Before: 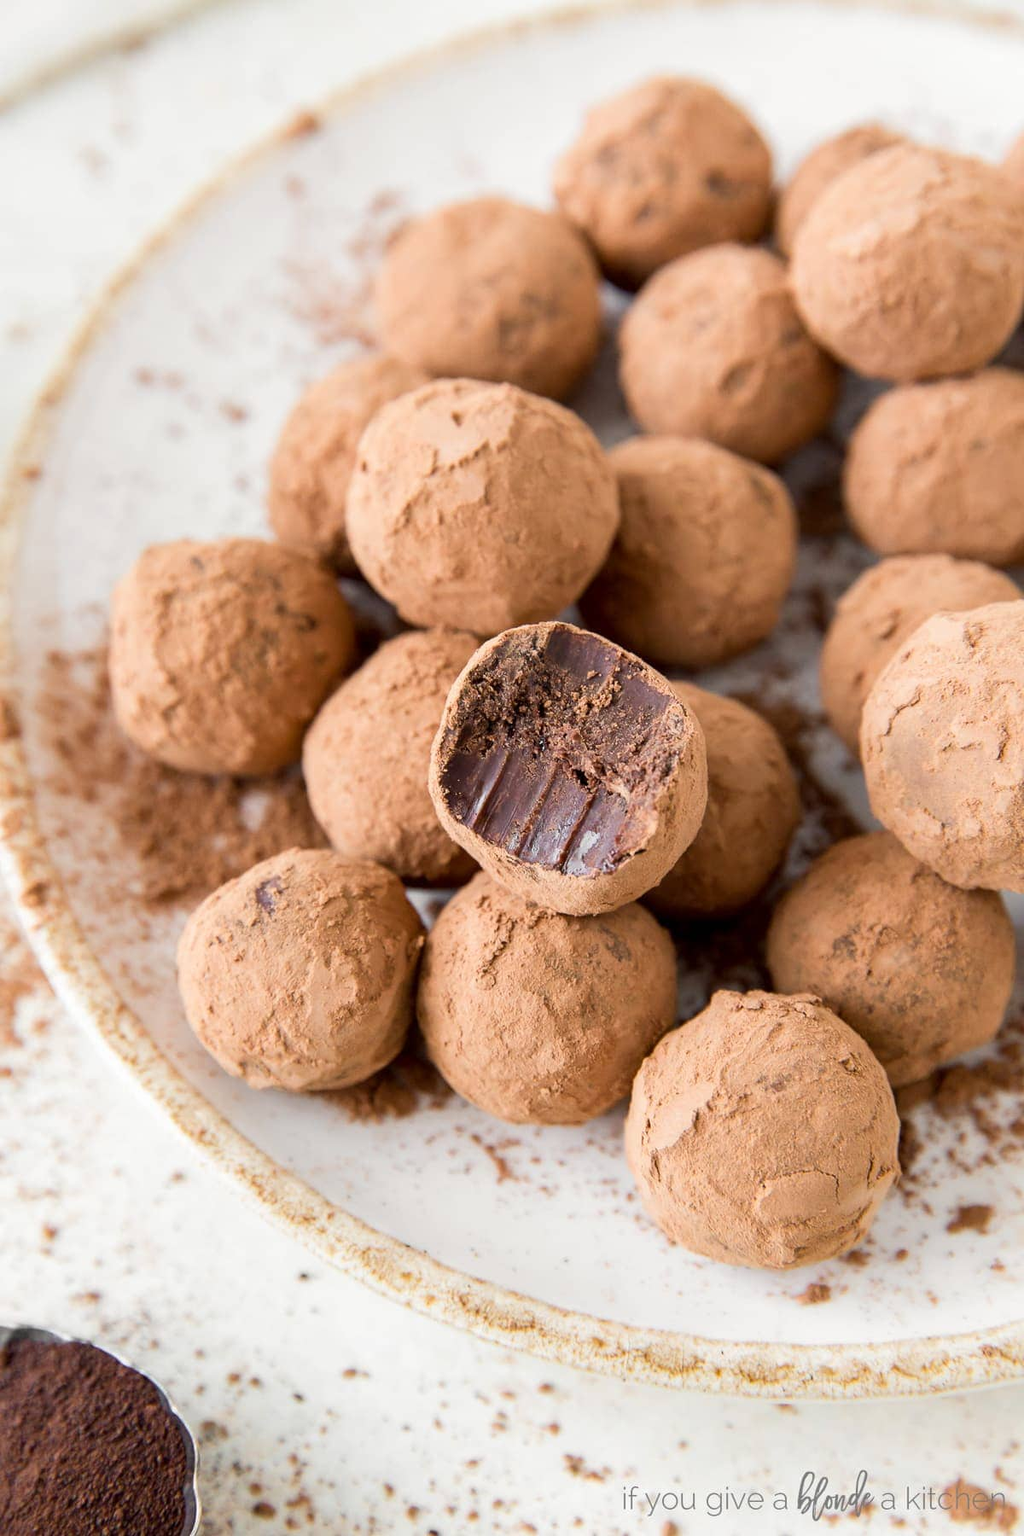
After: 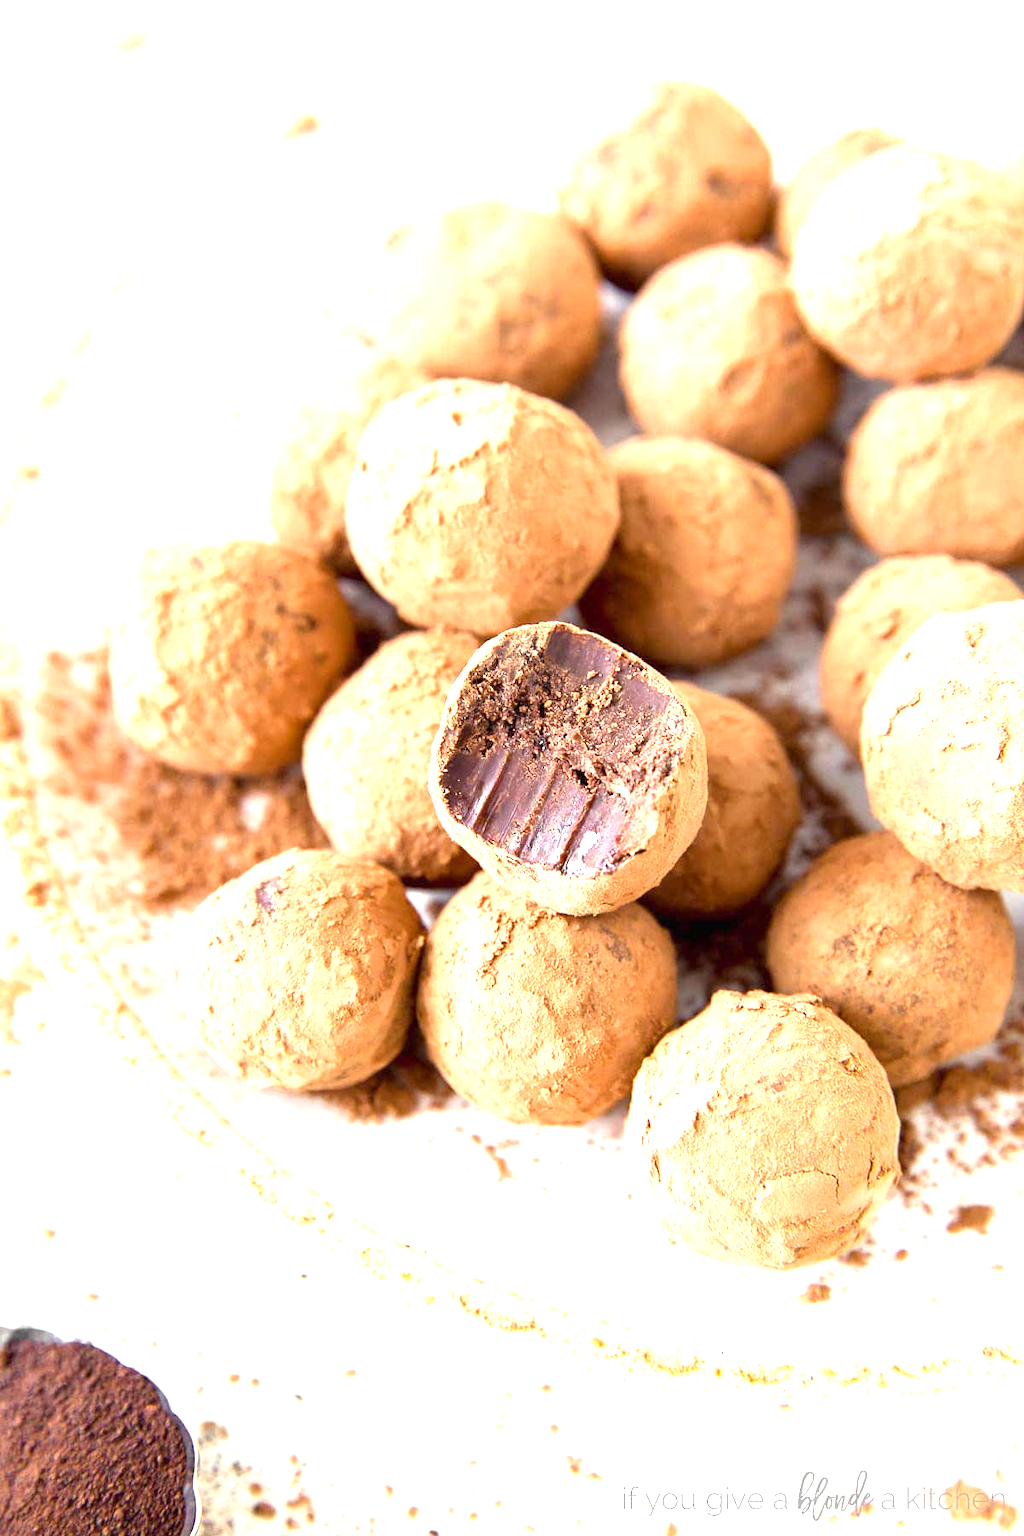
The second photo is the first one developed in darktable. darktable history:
color balance rgb: shadows lift › chroma 3.289%, shadows lift › hue 280.33°, perceptual saturation grading › global saturation -0.127%, perceptual brilliance grading › global brilliance 9.23%, perceptual brilliance grading › shadows 14.281%, global vibrance 14.707%
exposure: black level correction 0, exposure 1 EV, compensate exposure bias true, compensate highlight preservation false
tone equalizer: mask exposure compensation -0.485 EV
